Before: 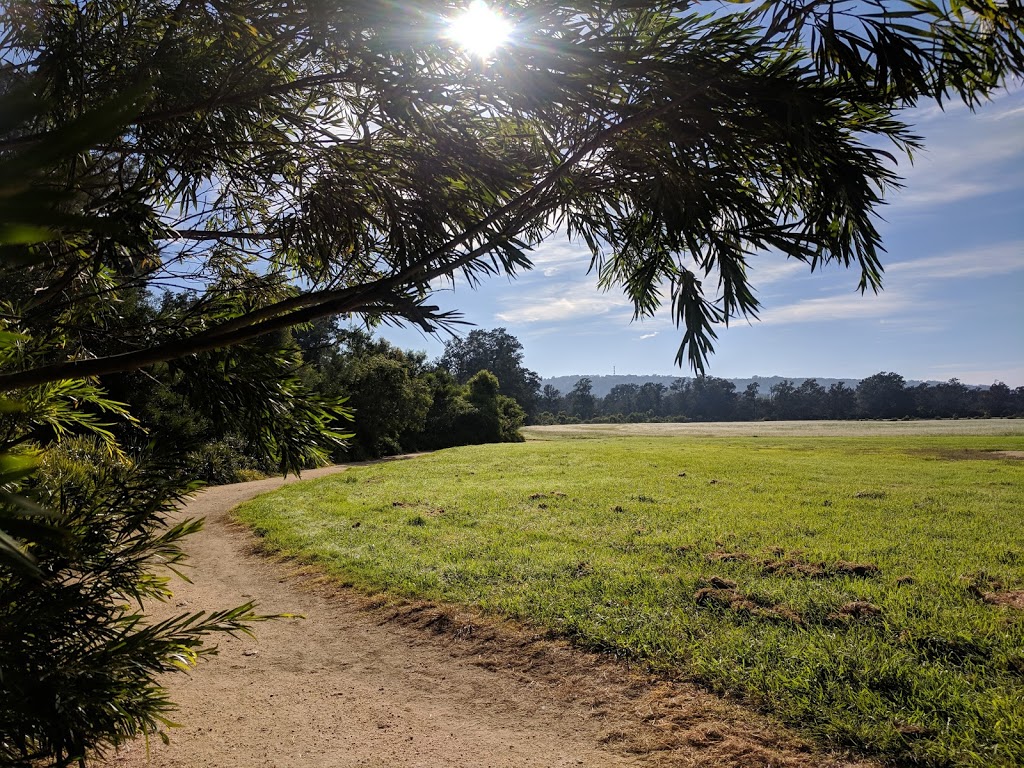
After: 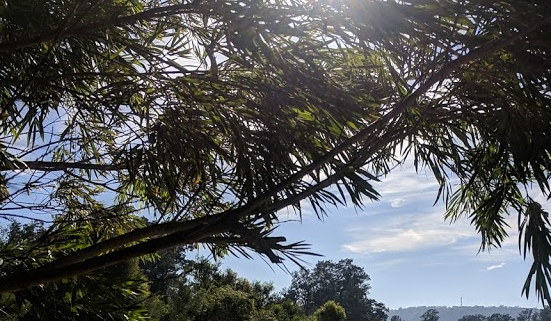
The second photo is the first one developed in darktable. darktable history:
crop: left 15.008%, top 9.097%, right 31.109%, bottom 49.105%
